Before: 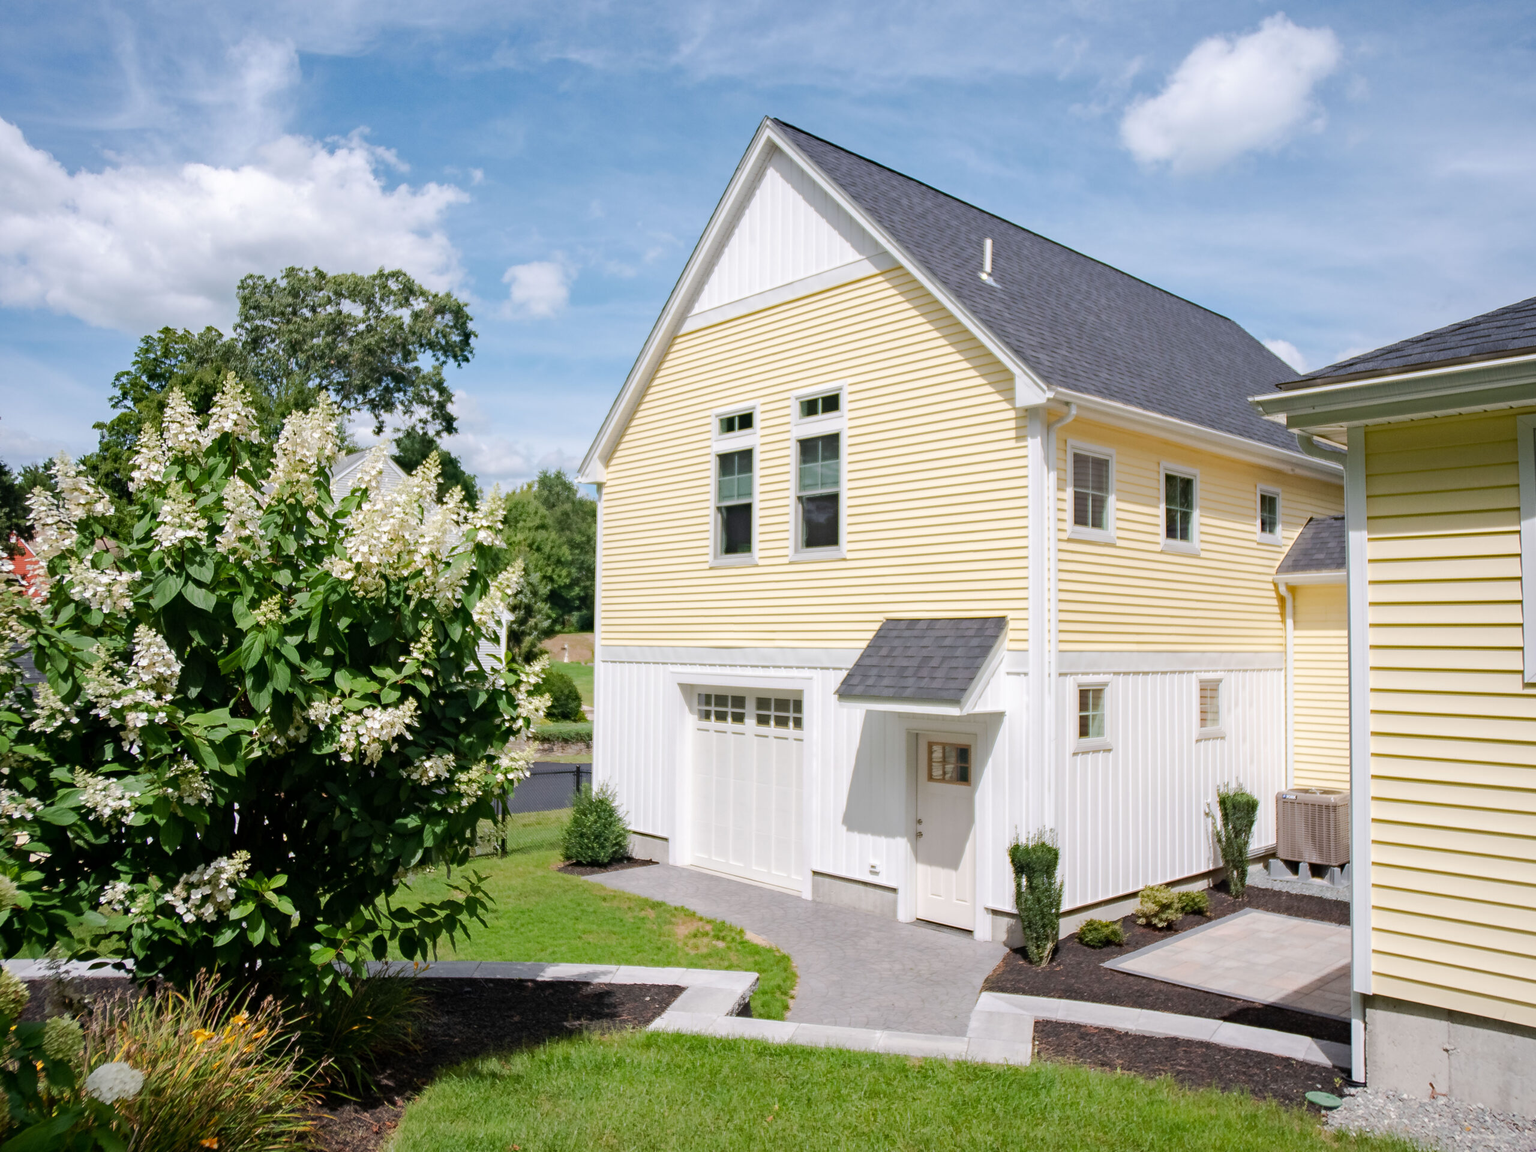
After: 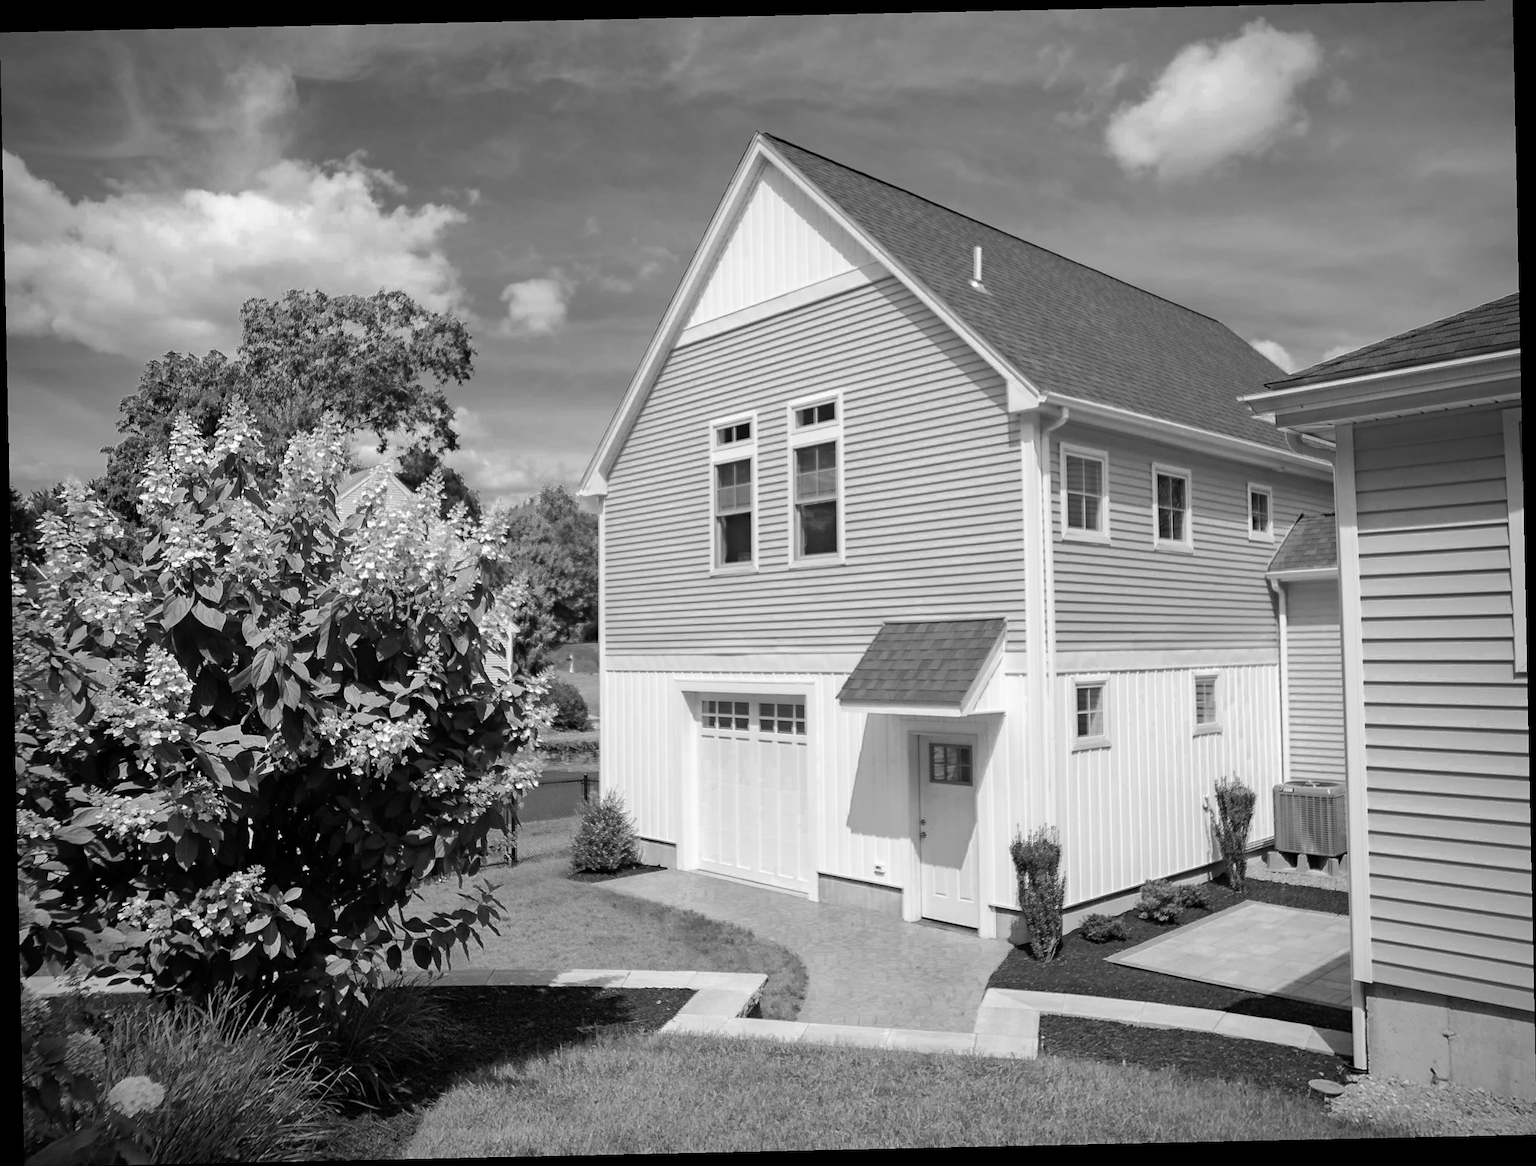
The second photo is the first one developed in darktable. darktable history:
color zones: curves: ch0 [(0.002, 0.429) (0.121, 0.212) (0.198, 0.113) (0.276, 0.344) (0.331, 0.541) (0.41, 0.56) (0.482, 0.289) (0.619, 0.227) (0.721, 0.18) (0.821, 0.435) (0.928, 0.555) (1, 0.587)]; ch1 [(0, 0) (0.143, 0) (0.286, 0) (0.429, 0) (0.571, 0) (0.714, 0) (0.857, 0)]
vignetting: on, module defaults
sharpen: amount 0.2
rotate and perspective: rotation -1.24°, automatic cropping off
